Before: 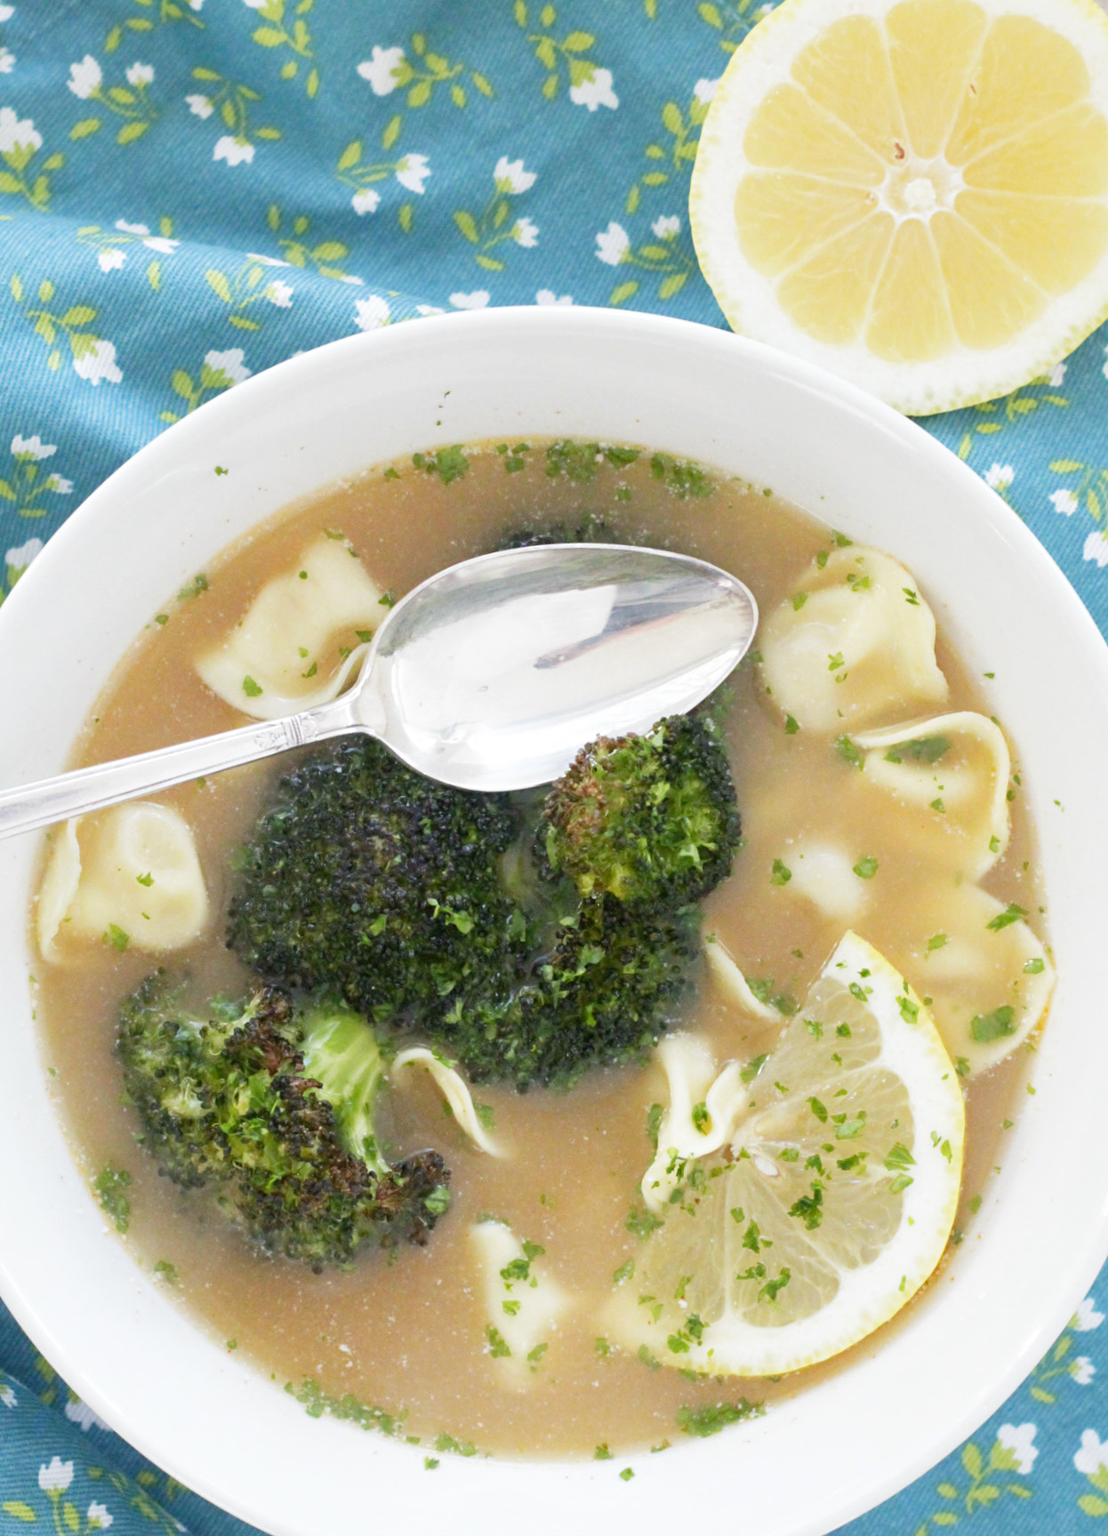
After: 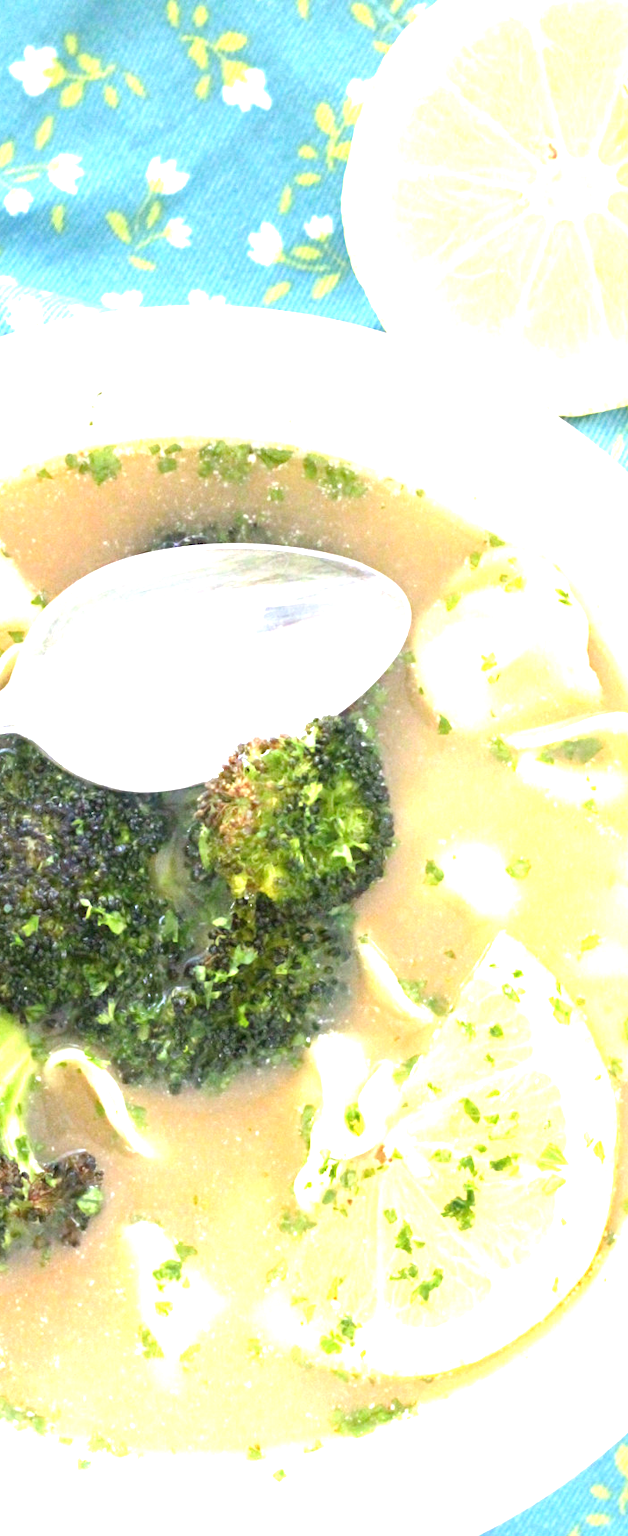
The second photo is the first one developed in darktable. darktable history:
crop: left 31.458%, top 0%, right 11.876%
color balance rgb: linear chroma grading › global chroma -0.67%, saturation formula JzAzBz (2021)
exposure: black level correction 0, exposure 1.388 EV, compensate exposure bias true, compensate highlight preservation false
